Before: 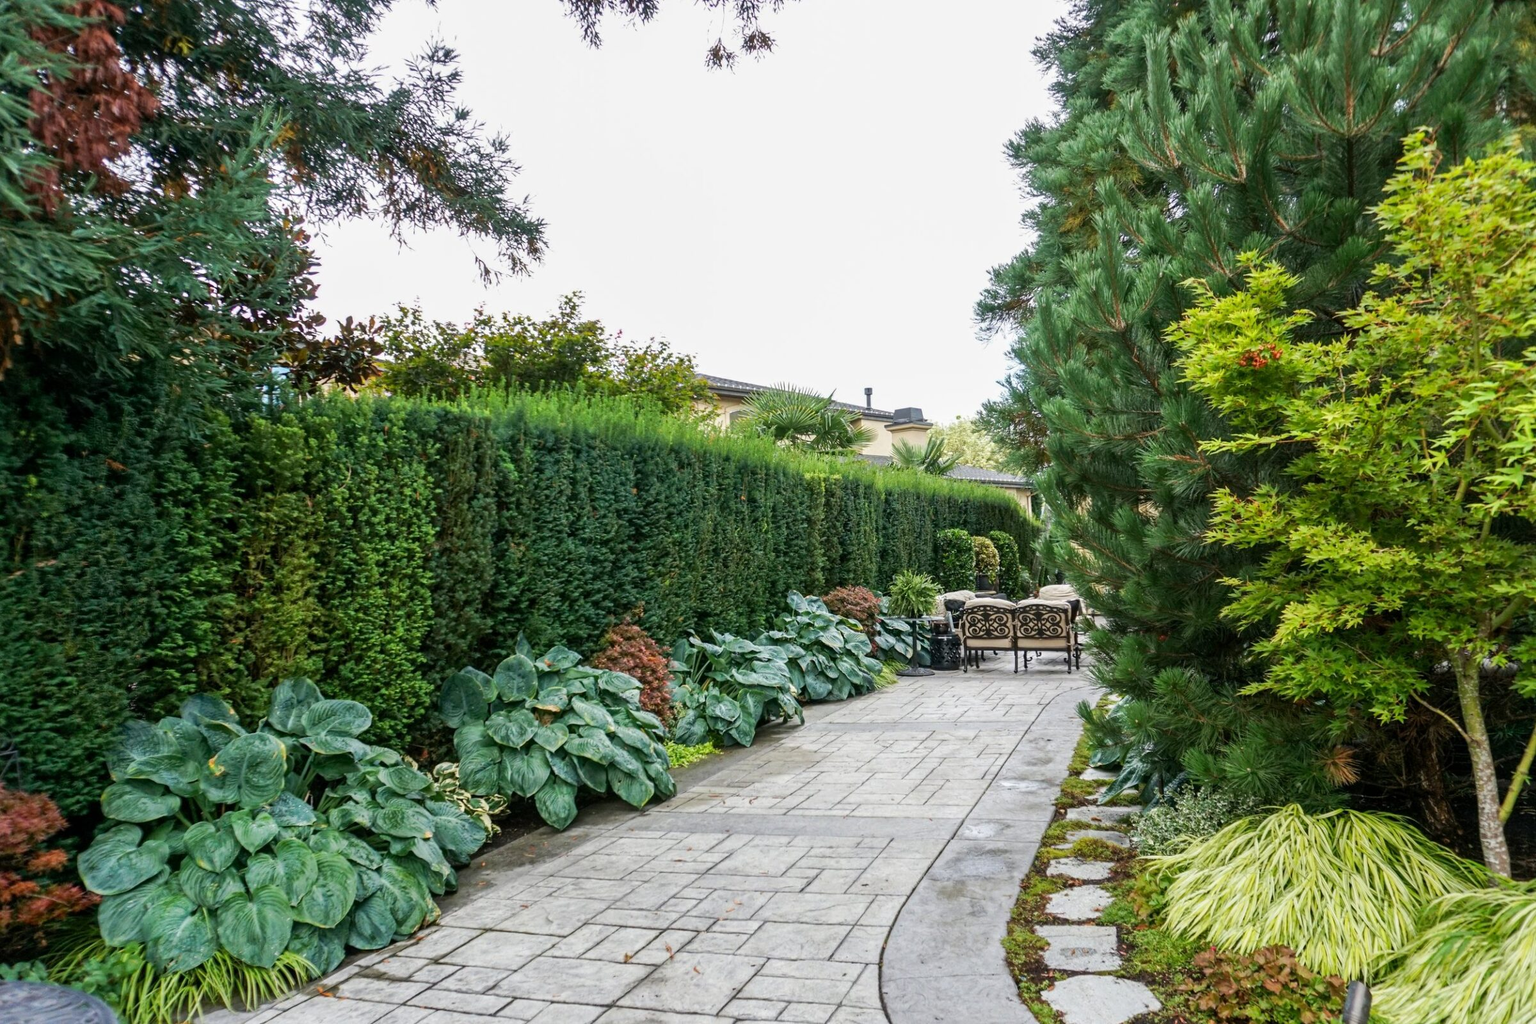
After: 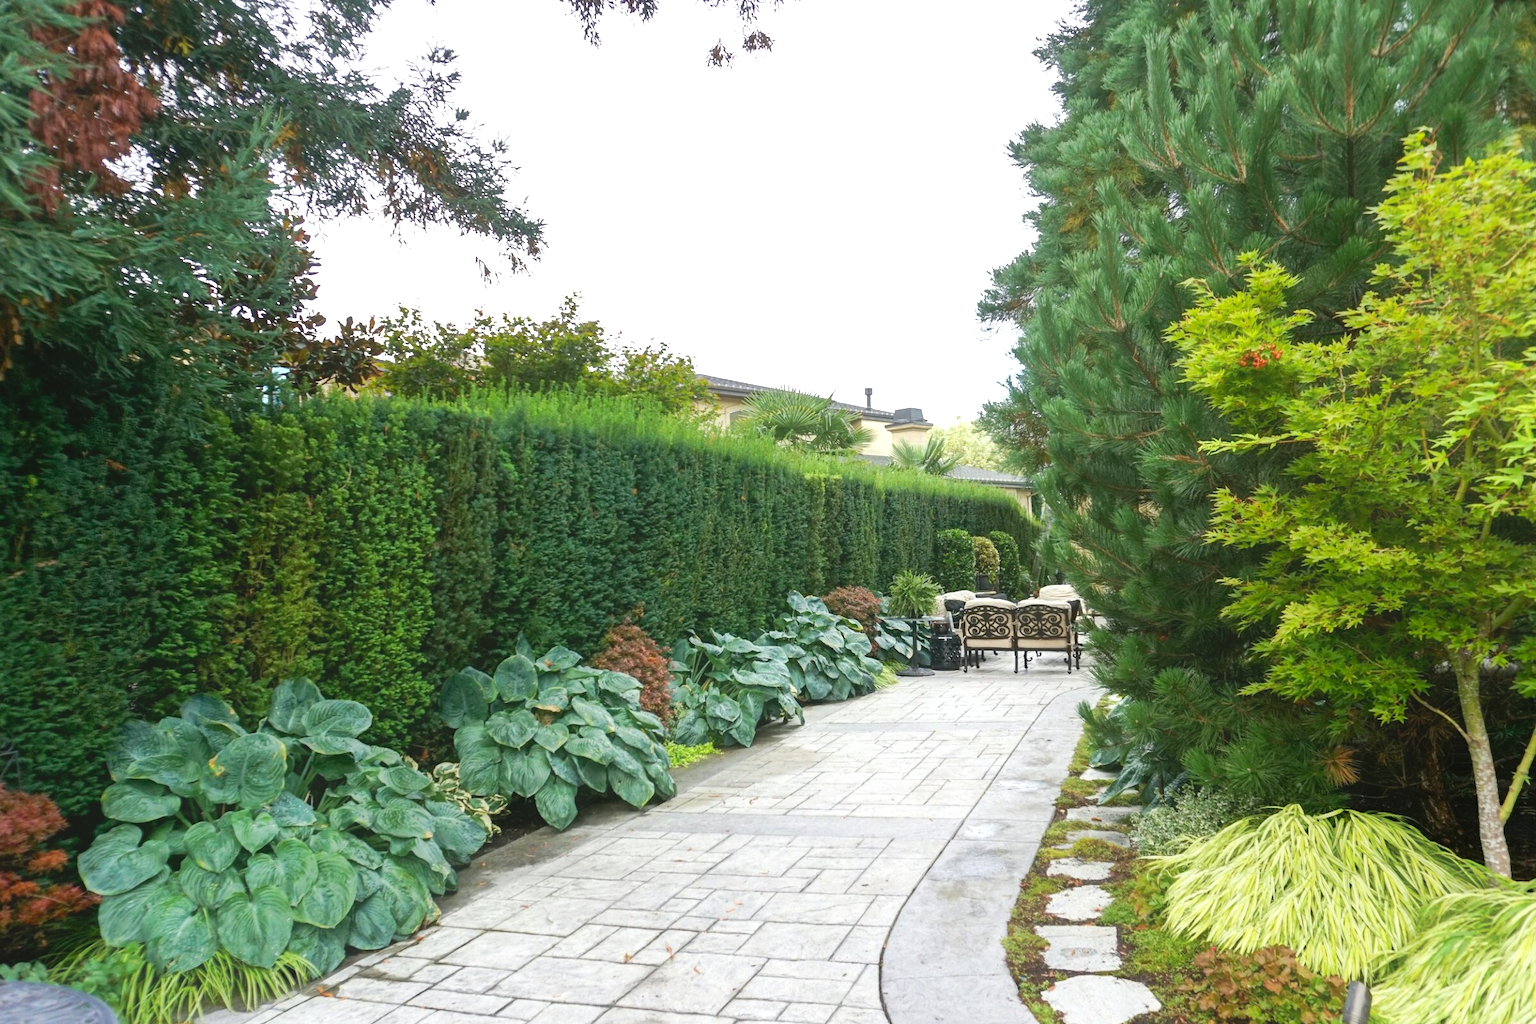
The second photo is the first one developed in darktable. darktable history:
contrast equalizer: y [[0.6 ×6], [0.55 ×6], [0 ×6], [0 ×6], [0 ×6]], mix -0.995
exposure: exposure 0.602 EV, compensate highlight preservation false
